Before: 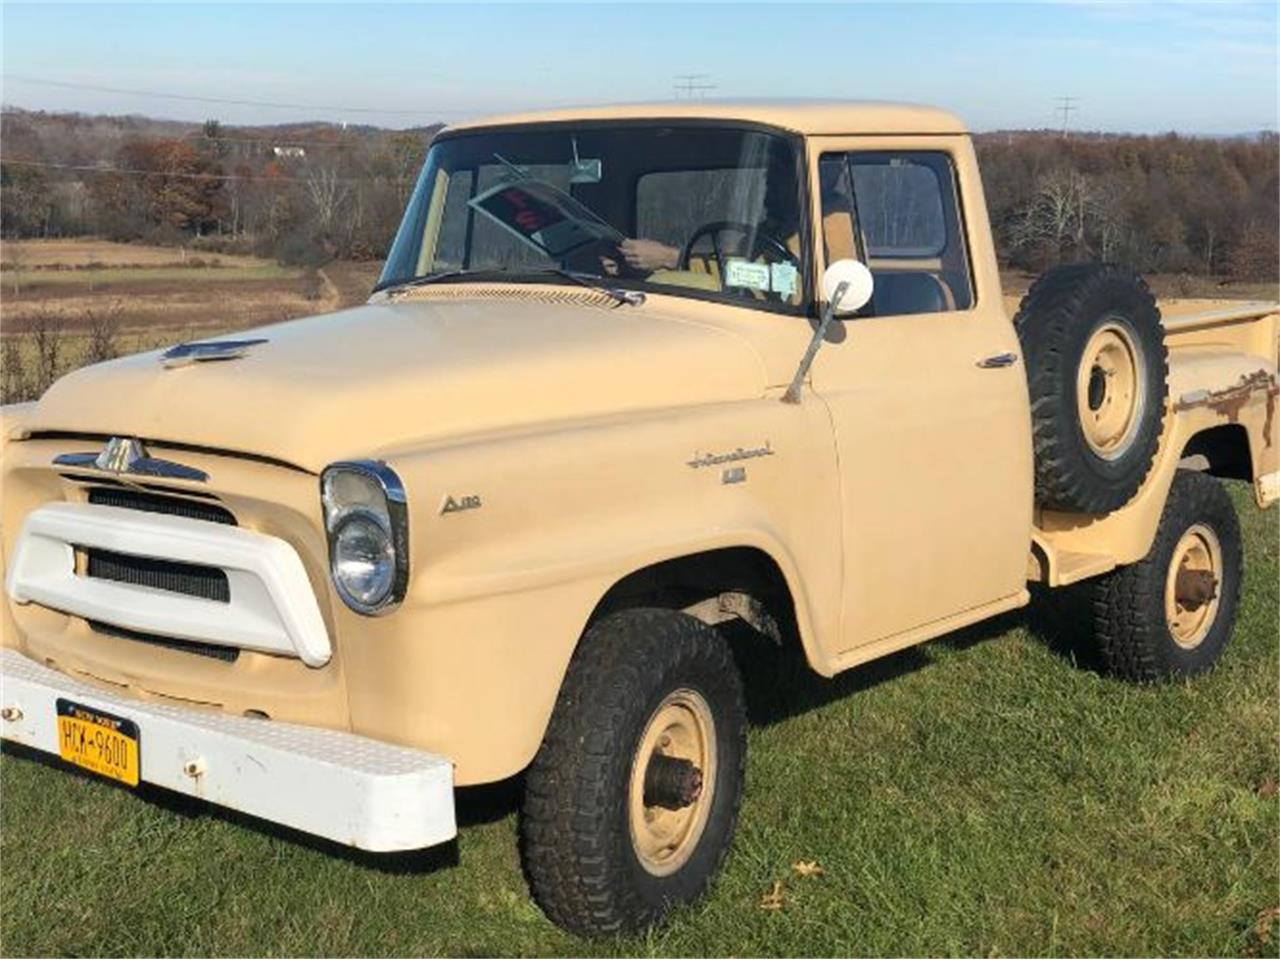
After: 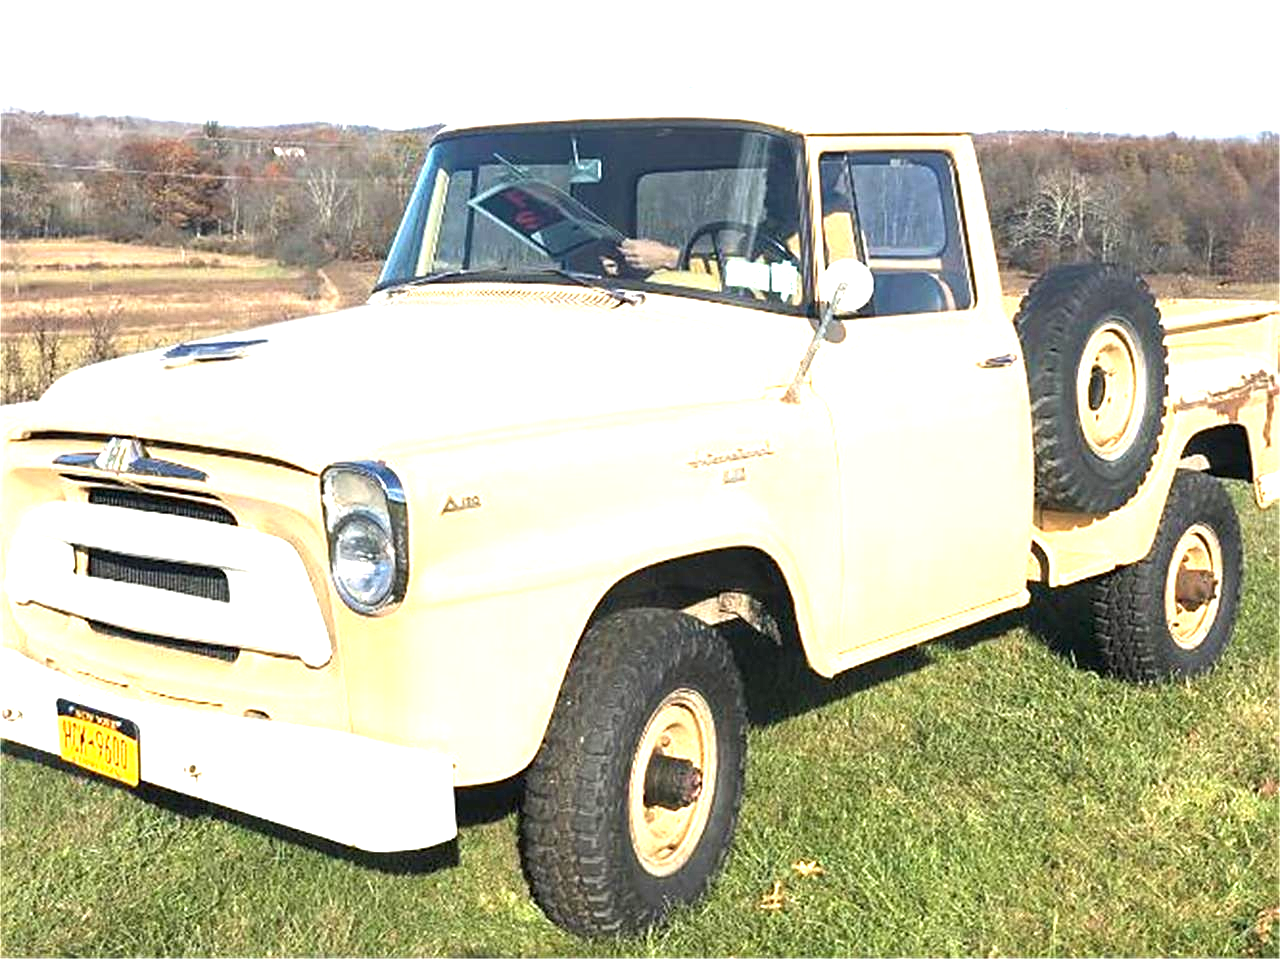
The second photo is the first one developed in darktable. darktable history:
exposure: black level correction 0, exposure 1.55 EV, compensate exposure bias true, compensate highlight preservation false
sharpen: on, module defaults
